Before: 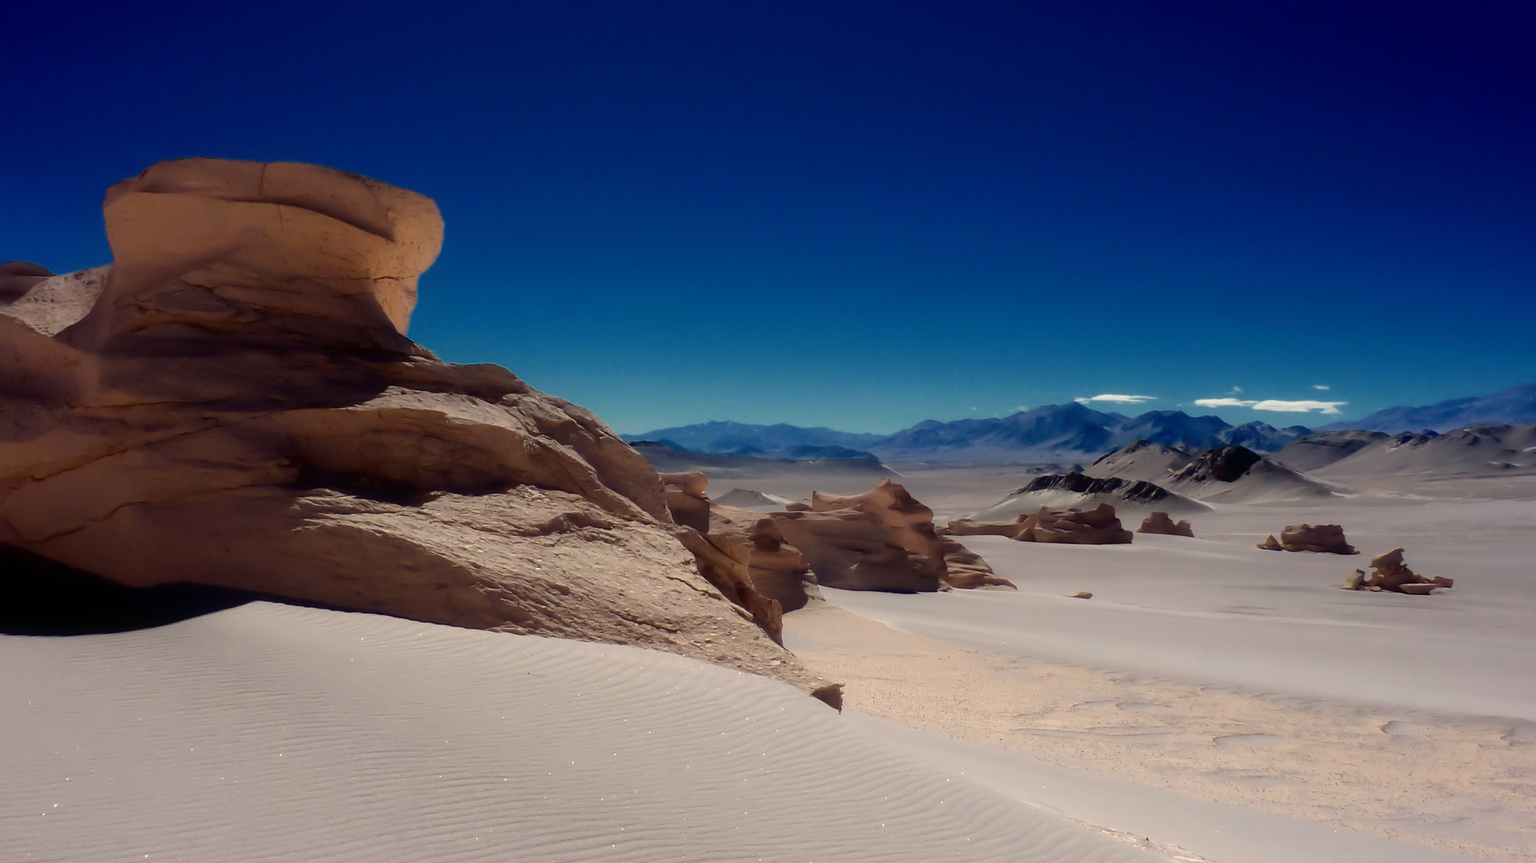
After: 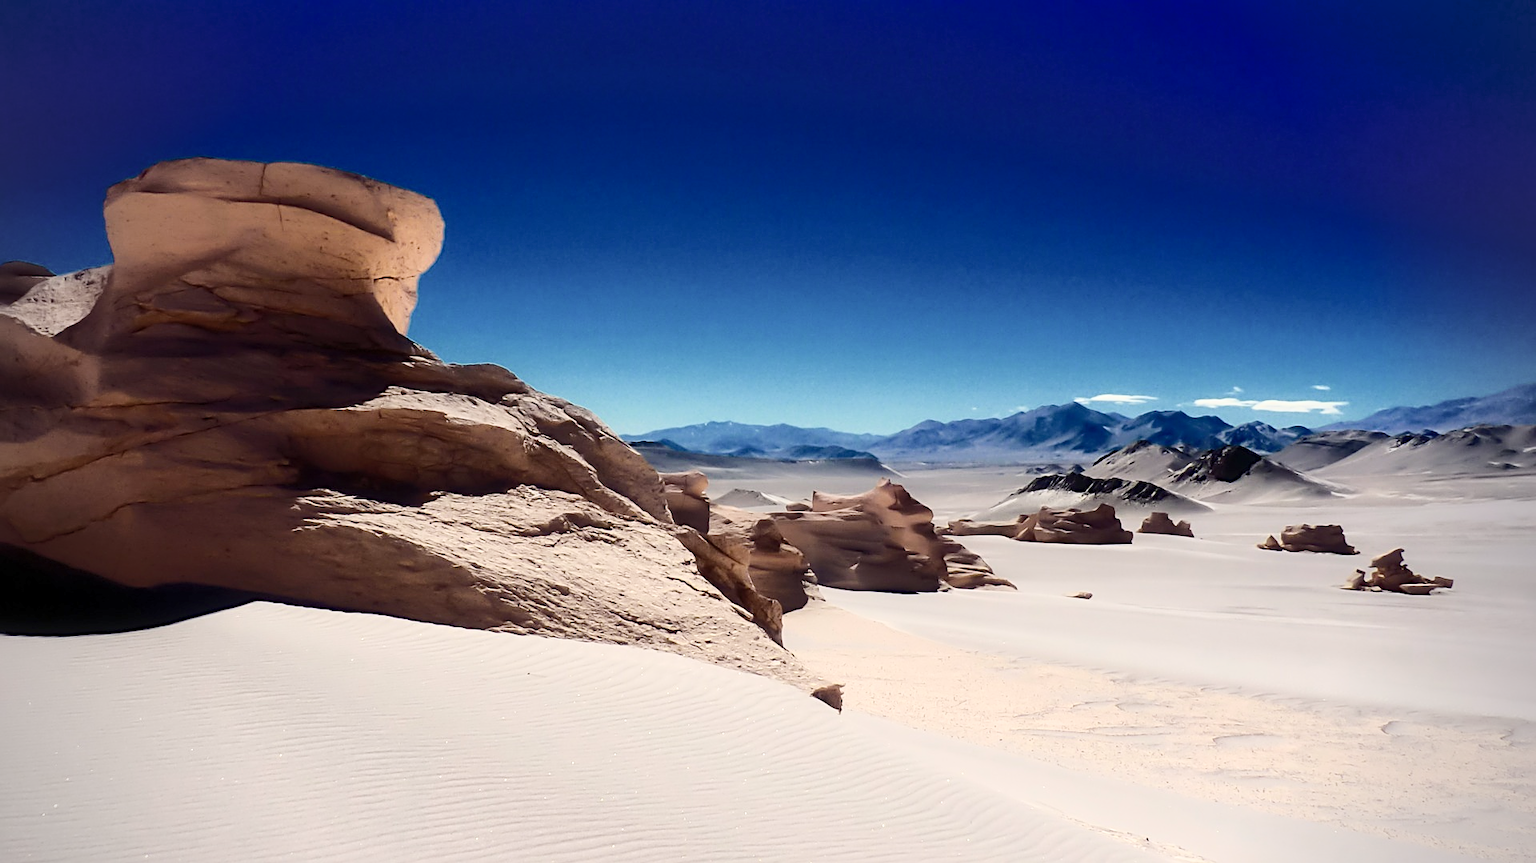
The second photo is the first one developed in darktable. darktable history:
shadows and highlights: shadows 62.21, white point adjustment 0.408, highlights -34.14, compress 83.47%
color balance rgb: shadows lift › chroma 1.035%, shadows lift › hue 241.42°, perceptual saturation grading › global saturation -0.032%, perceptual saturation grading › highlights -32.396%, perceptual saturation grading › mid-tones 6.041%, perceptual saturation grading › shadows 18.468%
vignetting: on, module defaults
tone curve: curves: ch0 [(0, 0) (0.003, 0.003) (0.011, 0.013) (0.025, 0.028) (0.044, 0.05) (0.069, 0.079) (0.1, 0.113) (0.136, 0.154) (0.177, 0.201) (0.224, 0.268) (0.277, 0.38) (0.335, 0.486) (0.399, 0.588) (0.468, 0.688) (0.543, 0.787) (0.623, 0.854) (0.709, 0.916) (0.801, 0.957) (0.898, 0.978) (1, 1)], color space Lab, independent channels, preserve colors none
sharpen: radius 2.728
